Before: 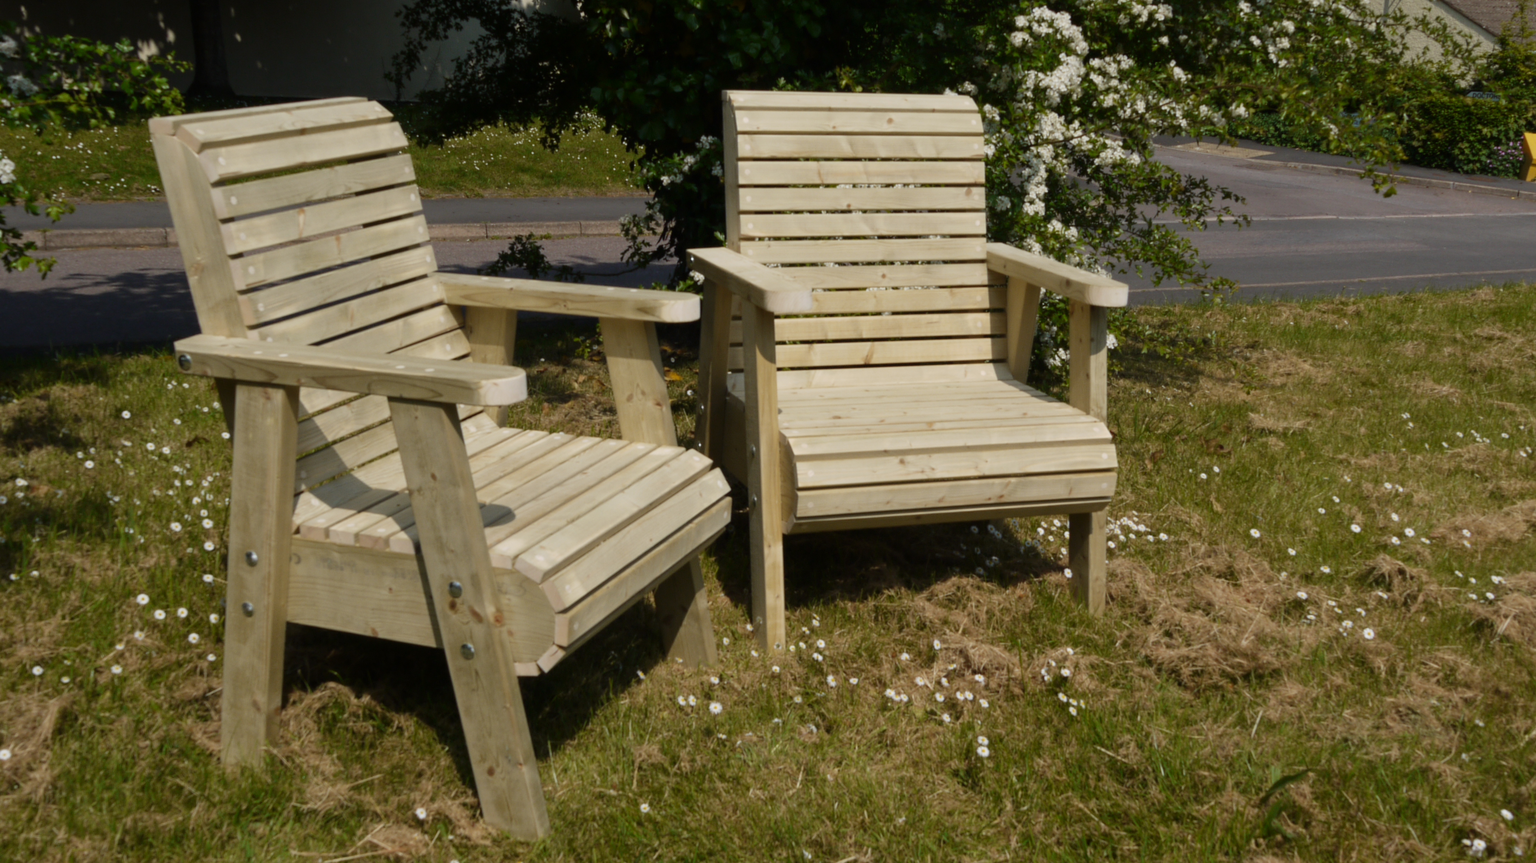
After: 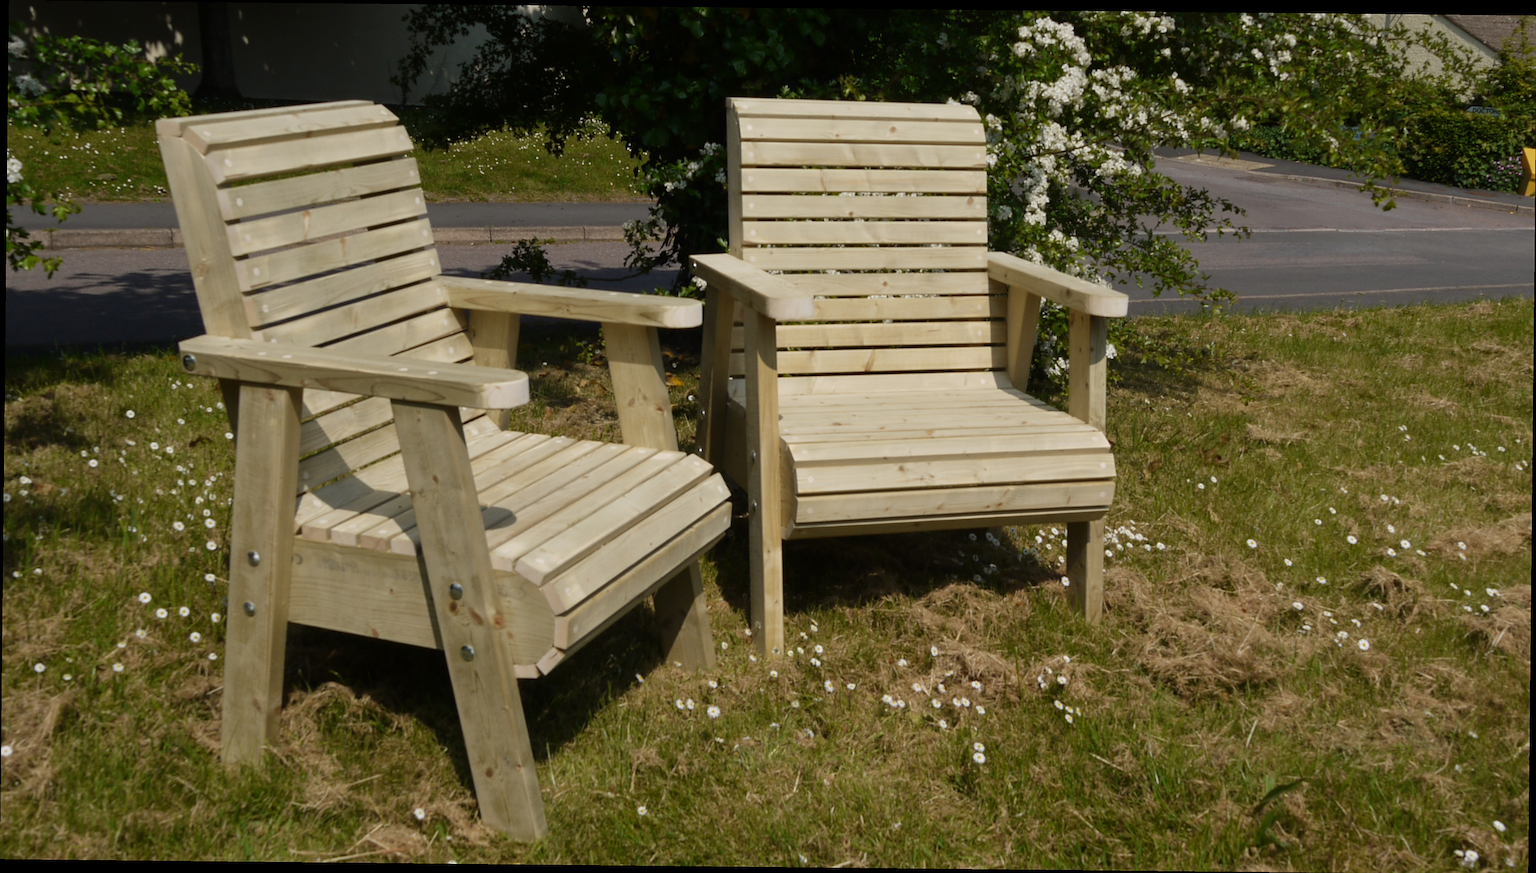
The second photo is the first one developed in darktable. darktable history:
crop and rotate: angle -0.588°
sharpen: on, module defaults
